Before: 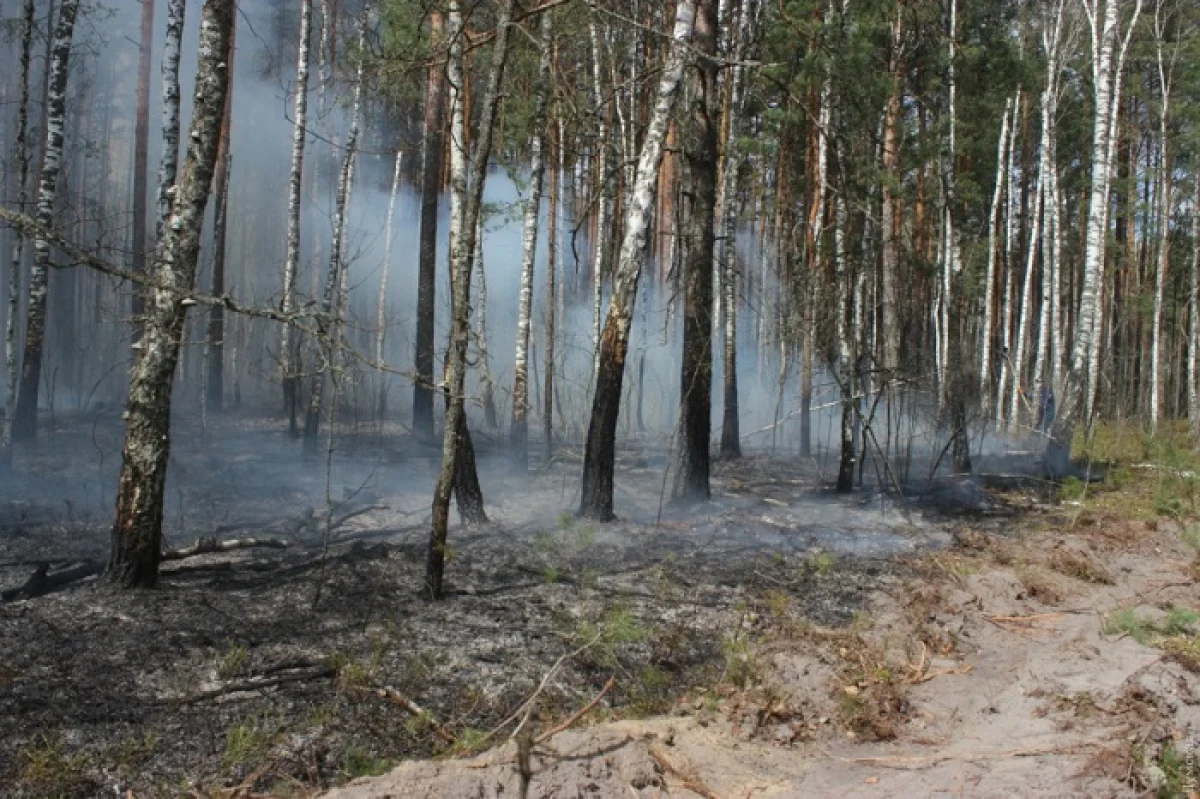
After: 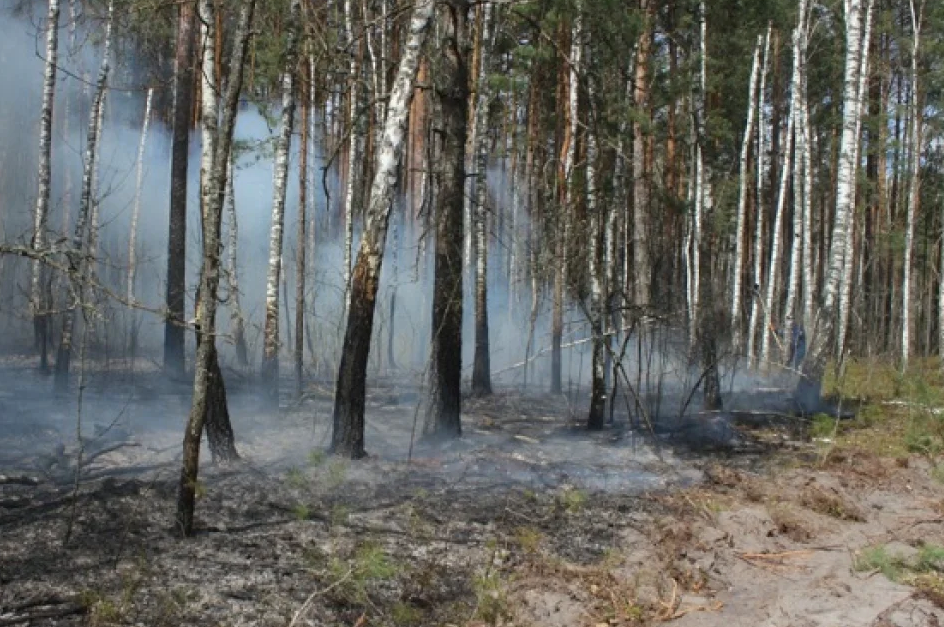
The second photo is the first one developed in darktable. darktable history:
crop and rotate: left 20.822%, top 7.906%, right 0.496%, bottom 13.51%
color zones: curves: ch0 [(0.068, 0.464) (0.25, 0.5) (0.48, 0.508) (0.75, 0.536) (0.886, 0.476) (0.967, 0.456)]; ch1 [(0.066, 0.456) (0.25, 0.5) (0.616, 0.508) (0.746, 0.56) (0.934, 0.444)], mix 24.93%
